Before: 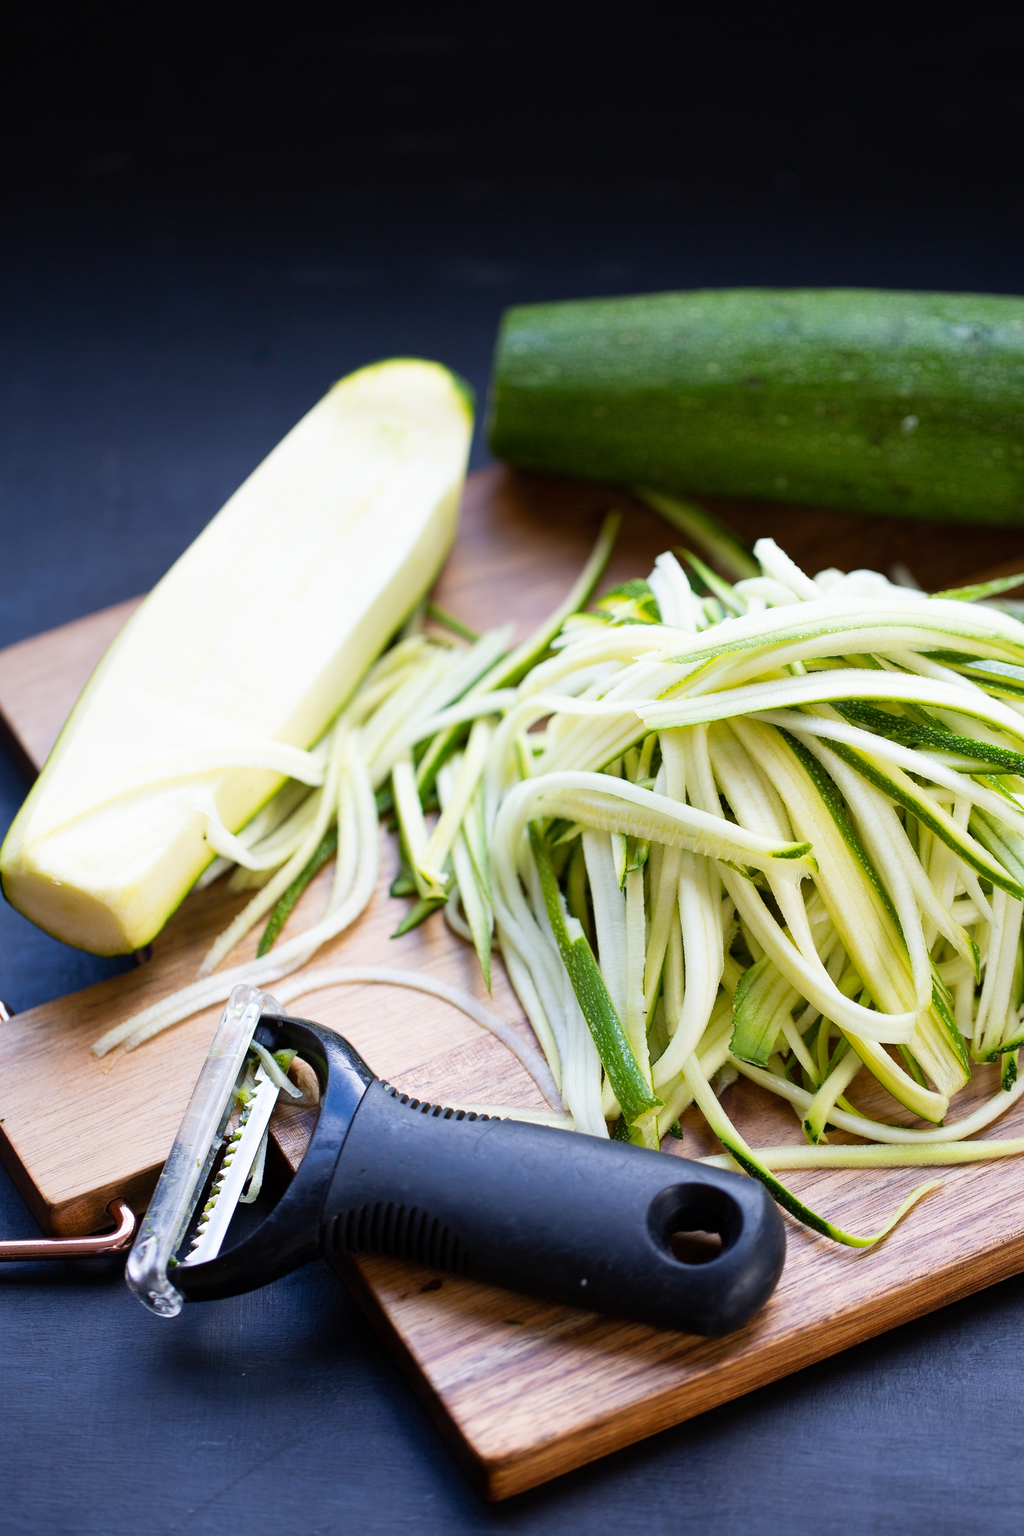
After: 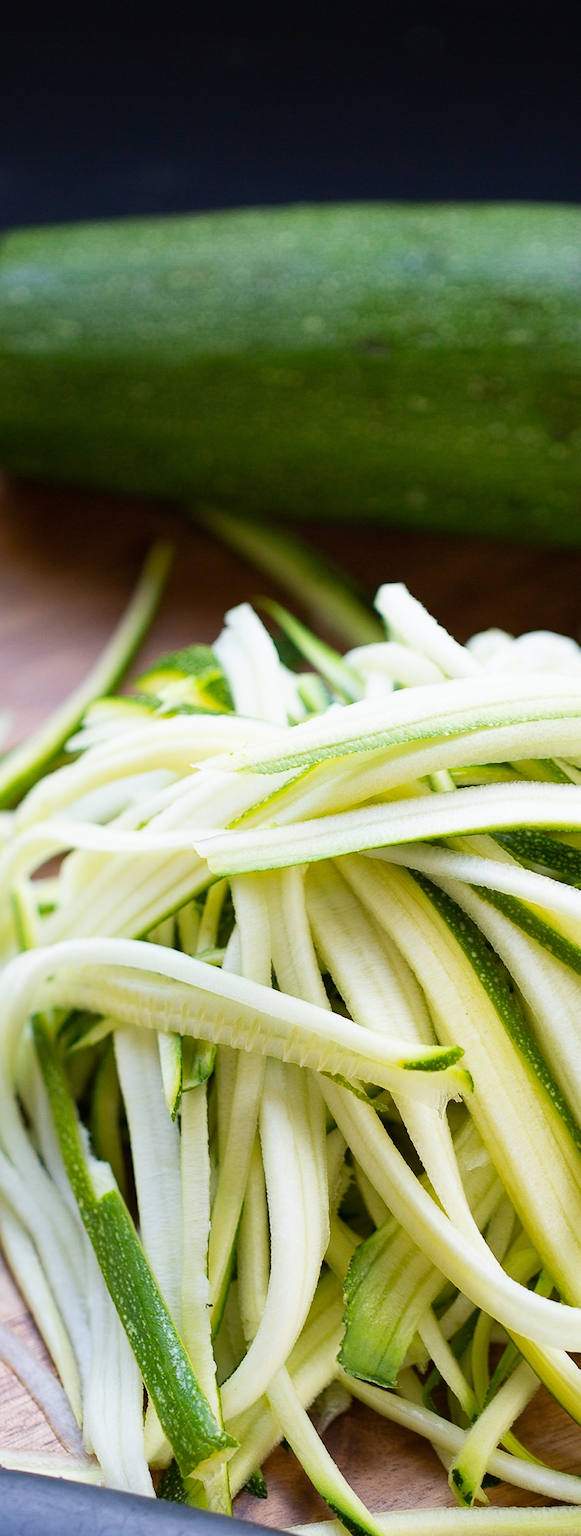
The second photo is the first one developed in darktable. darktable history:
crop and rotate: left 49.567%, top 10.098%, right 13.128%, bottom 24.214%
exposure: compensate highlight preservation false
